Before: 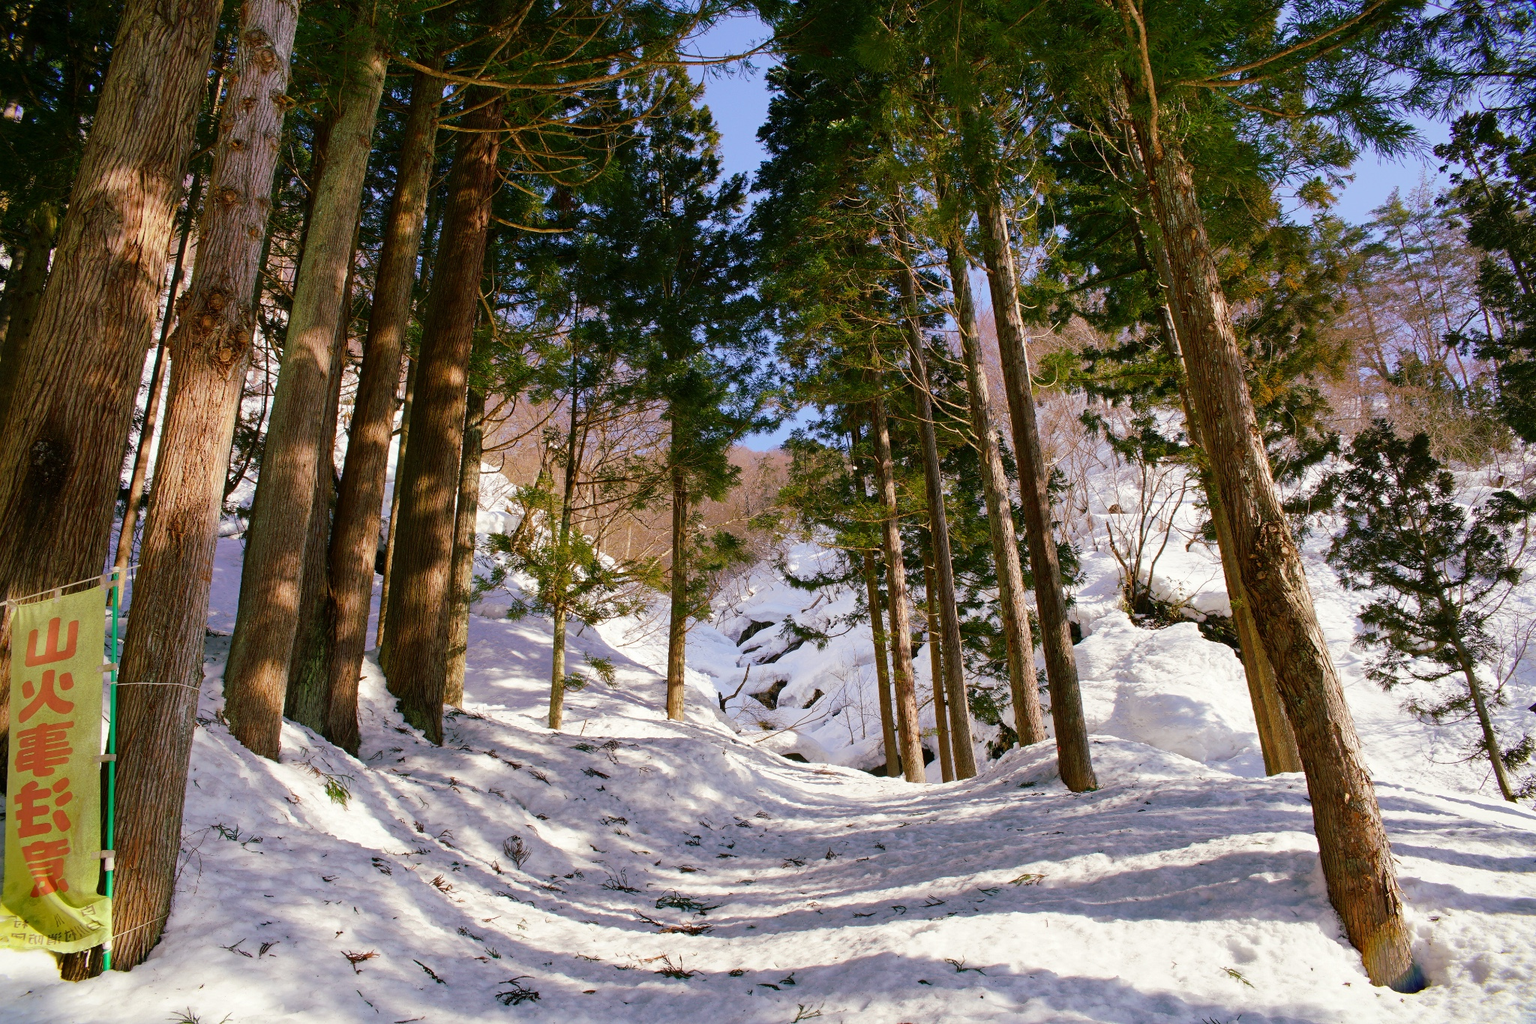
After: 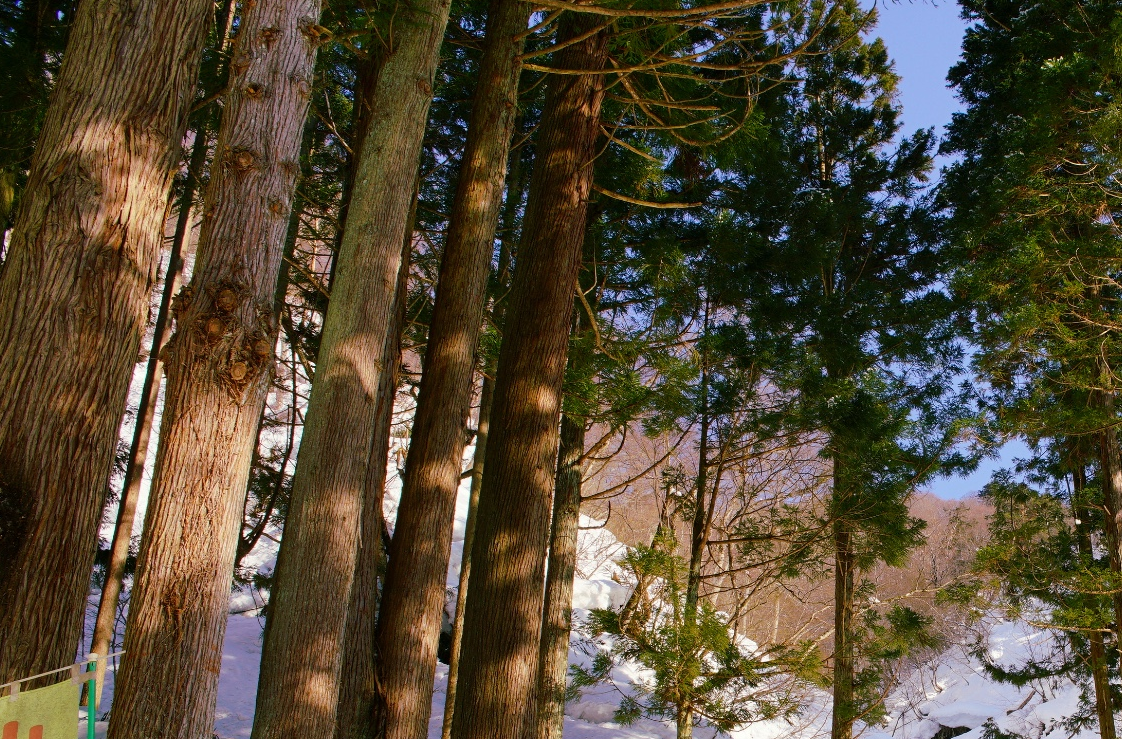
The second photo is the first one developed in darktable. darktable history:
crop and rotate: left 3.028%, top 7.538%, right 42.158%, bottom 38.318%
